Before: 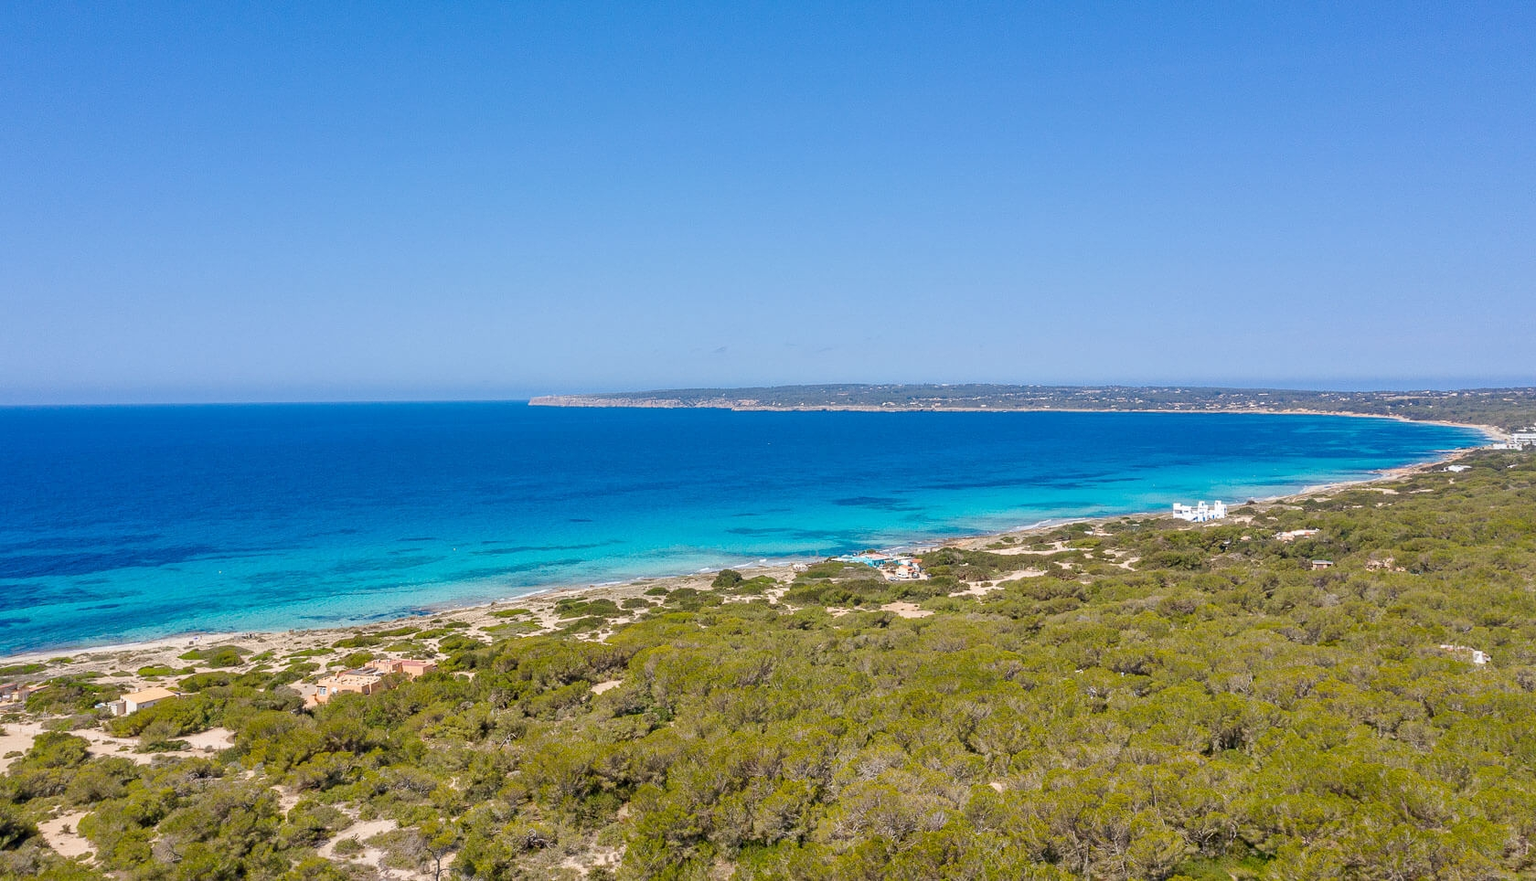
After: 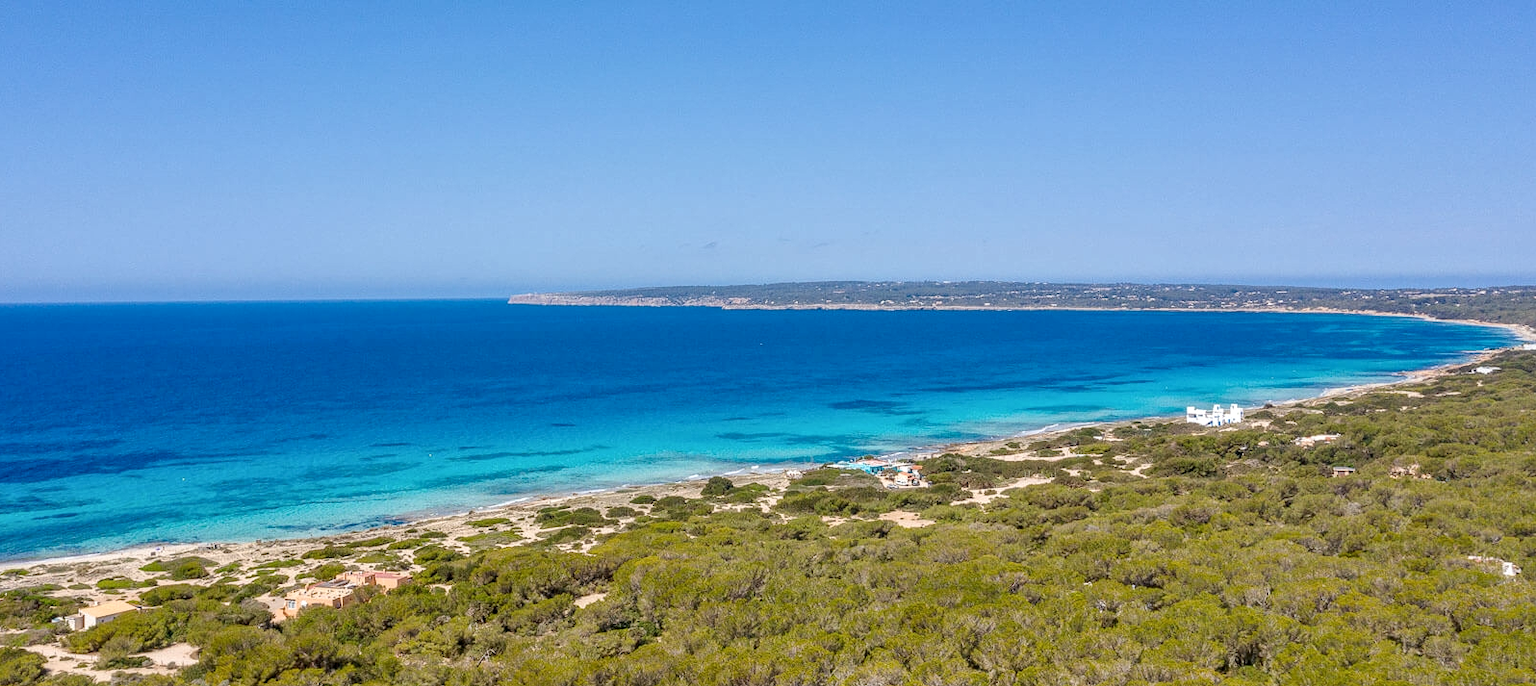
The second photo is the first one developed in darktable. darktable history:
crop and rotate: left 2.991%, top 13.302%, right 1.981%, bottom 12.636%
local contrast: on, module defaults
